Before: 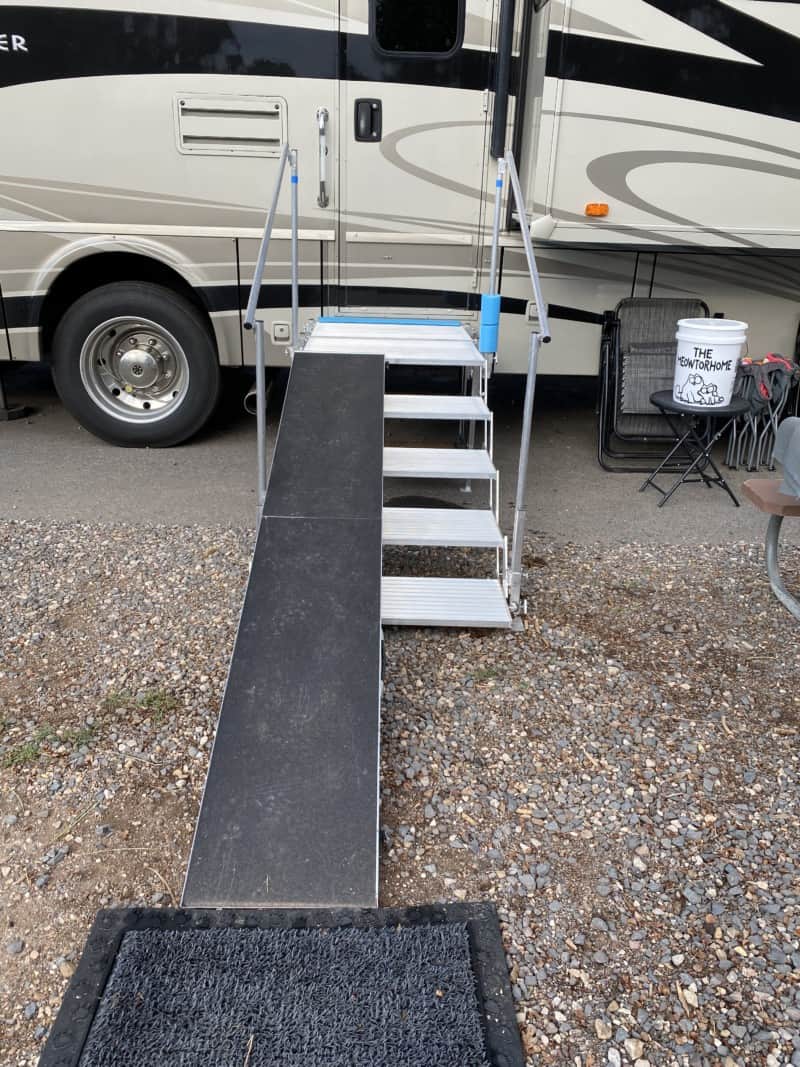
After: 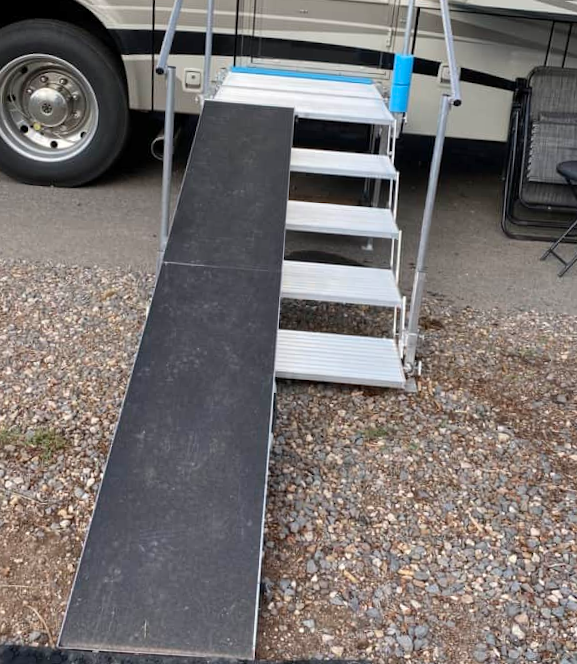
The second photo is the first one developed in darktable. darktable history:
crop and rotate: angle -3.49°, left 9.76%, top 20.992%, right 12.362%, bottom 11.838%
